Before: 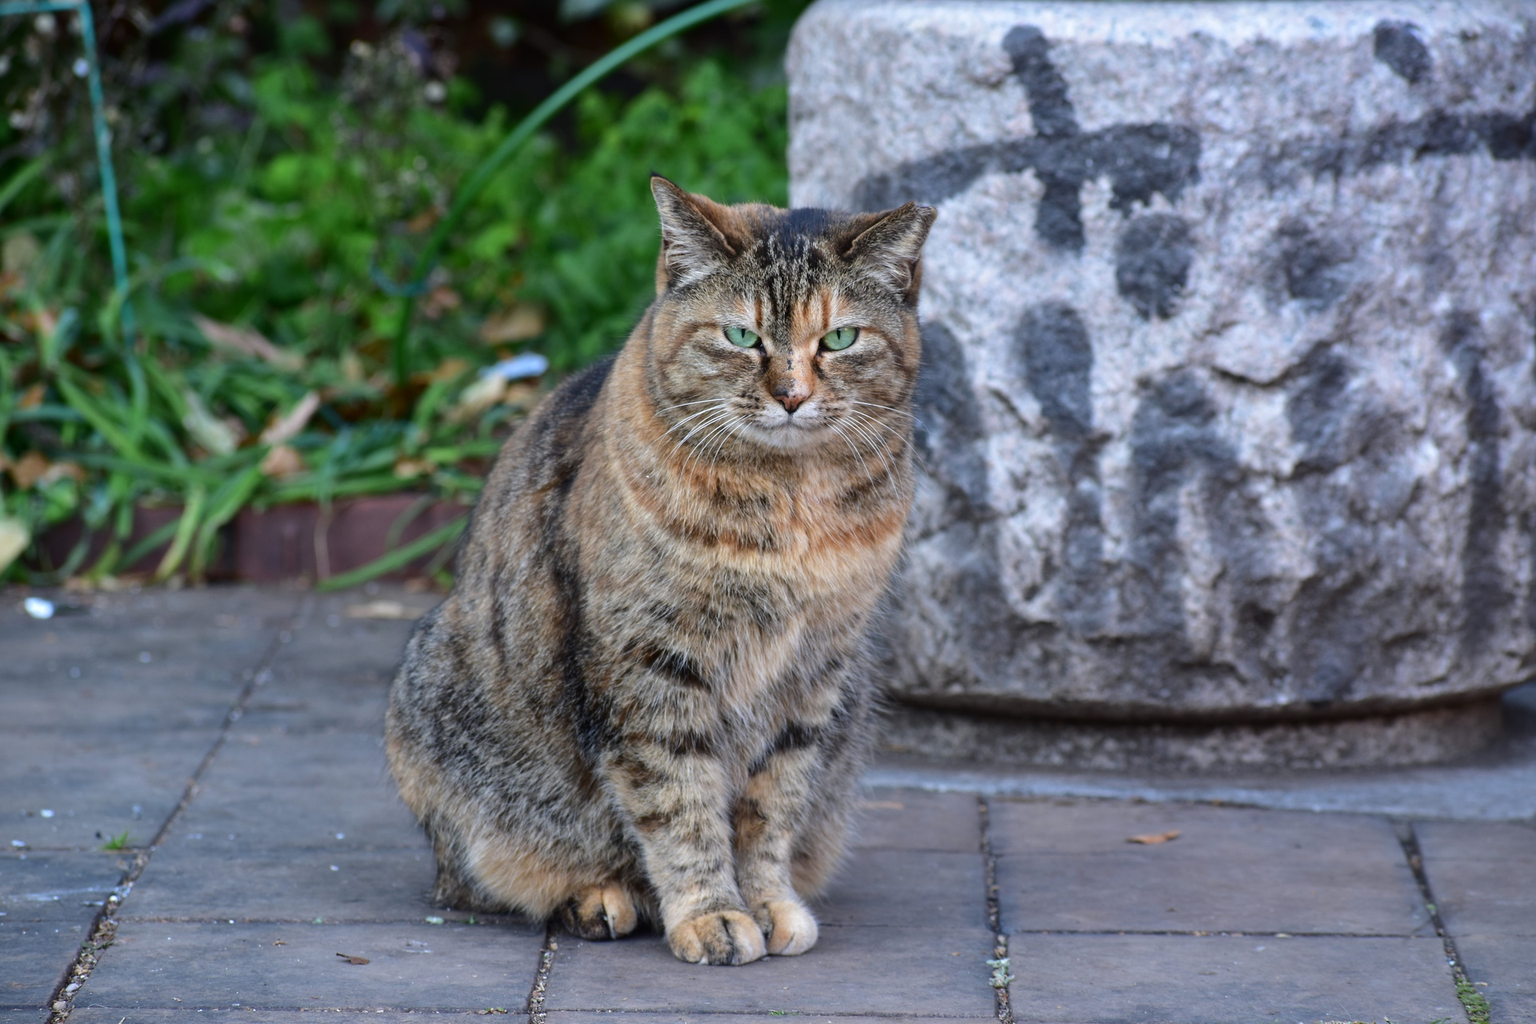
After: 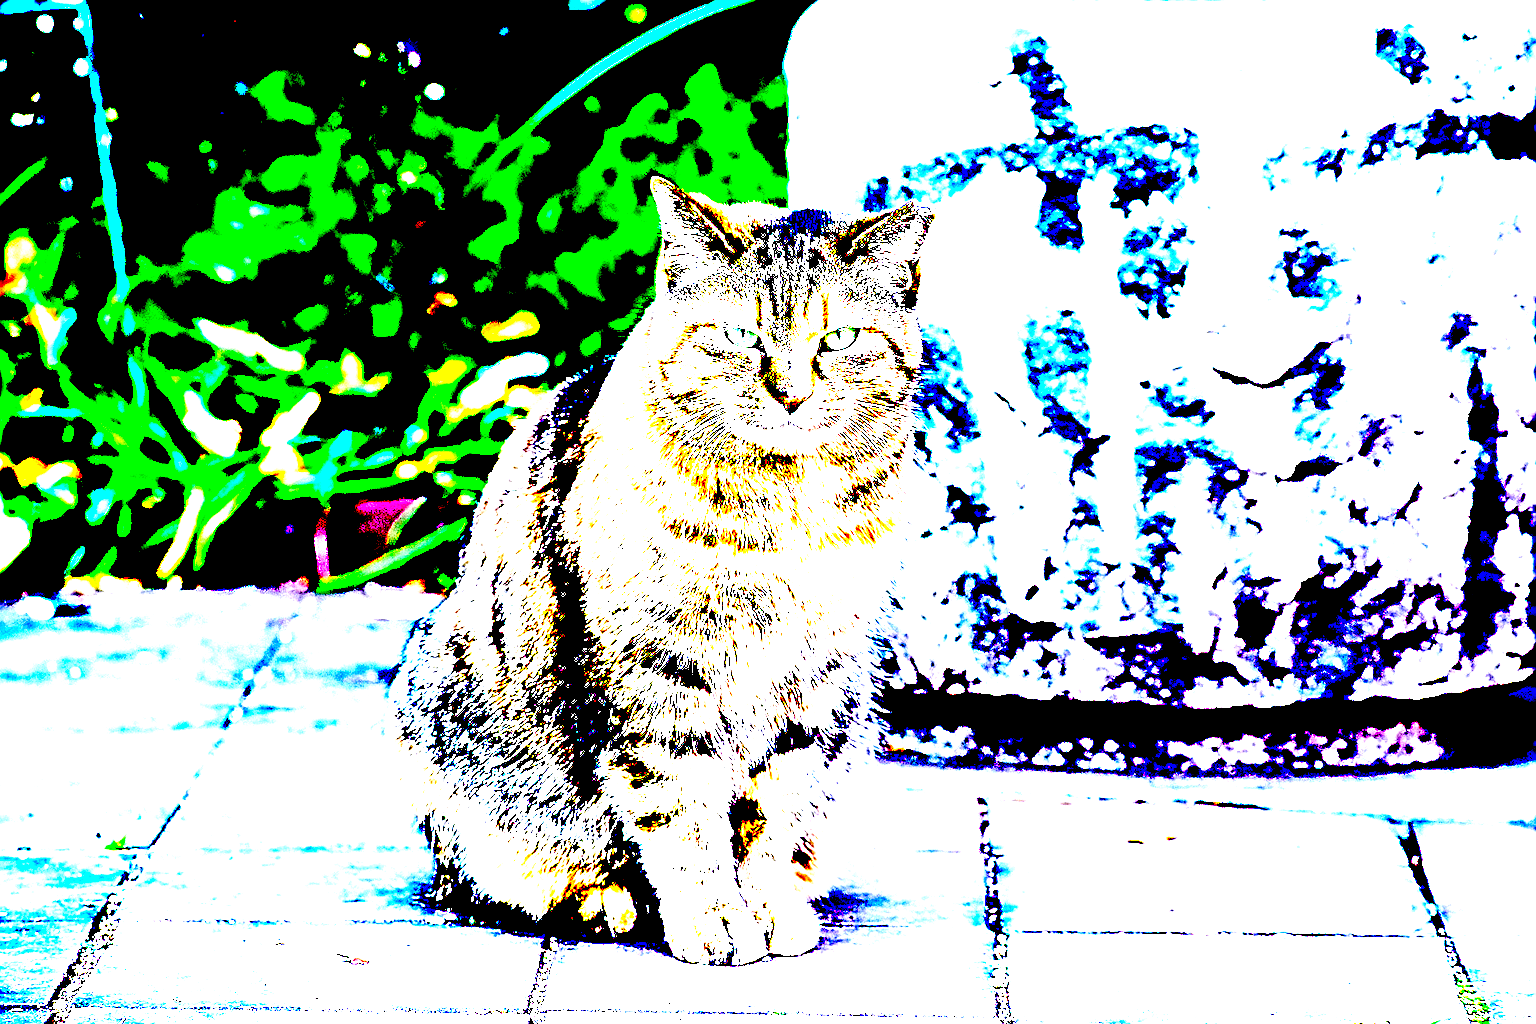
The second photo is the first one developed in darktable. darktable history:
sharpen: amount 0.476
exposure: black level correction 0.1, exposure 3.002 EV, compensate highlight preservation false
